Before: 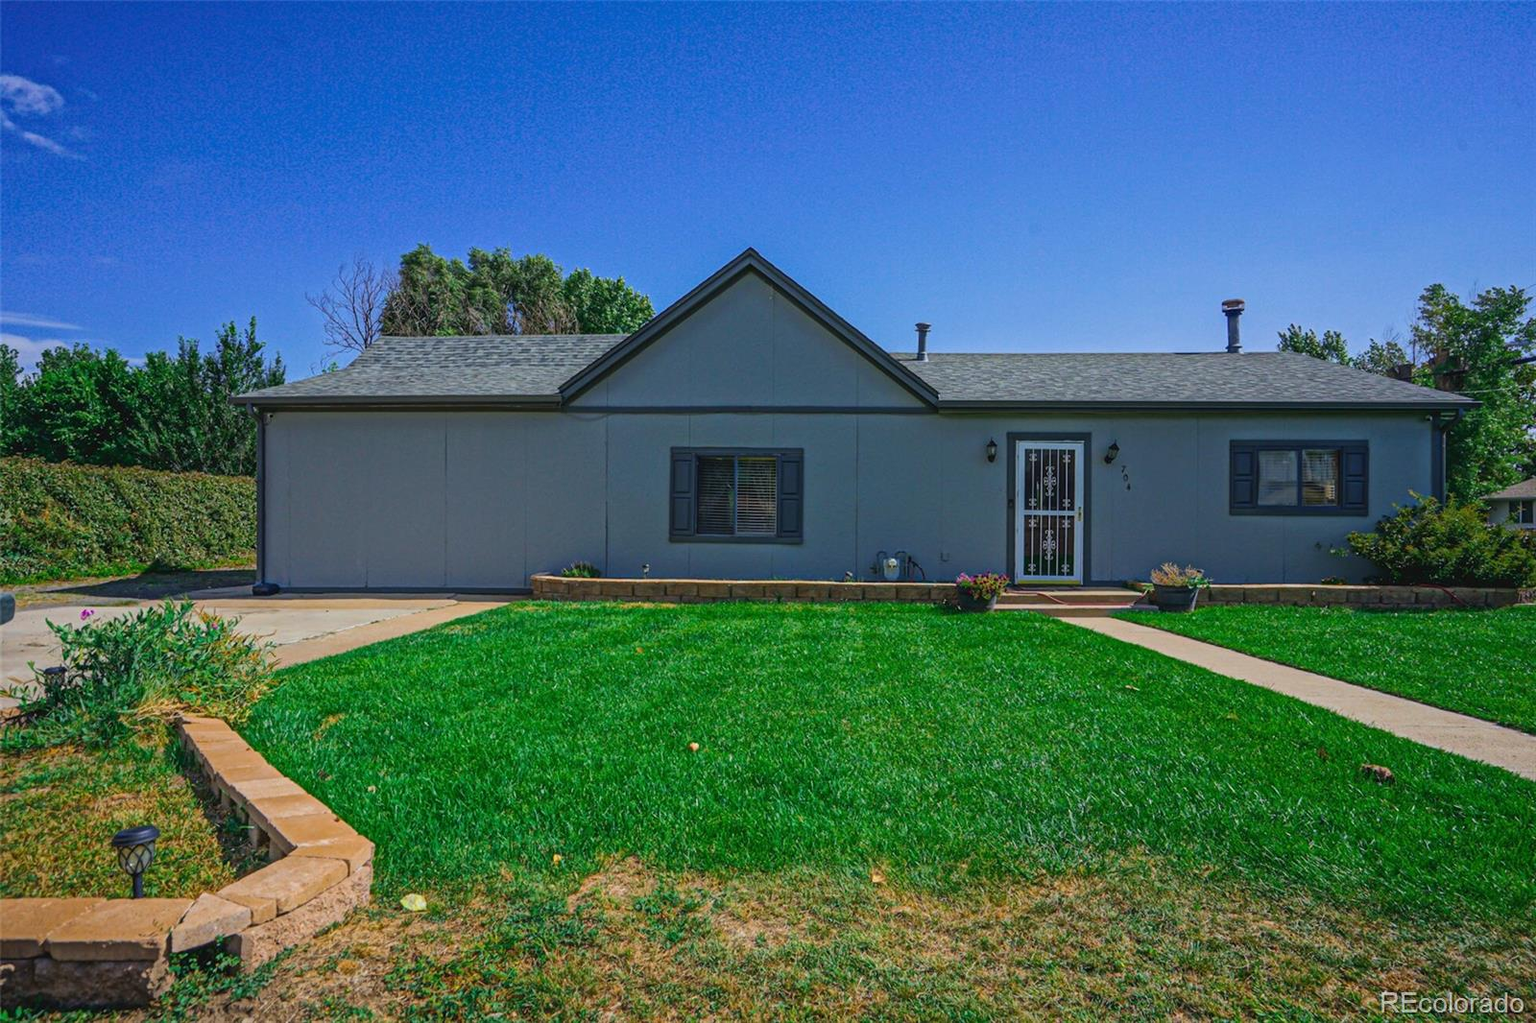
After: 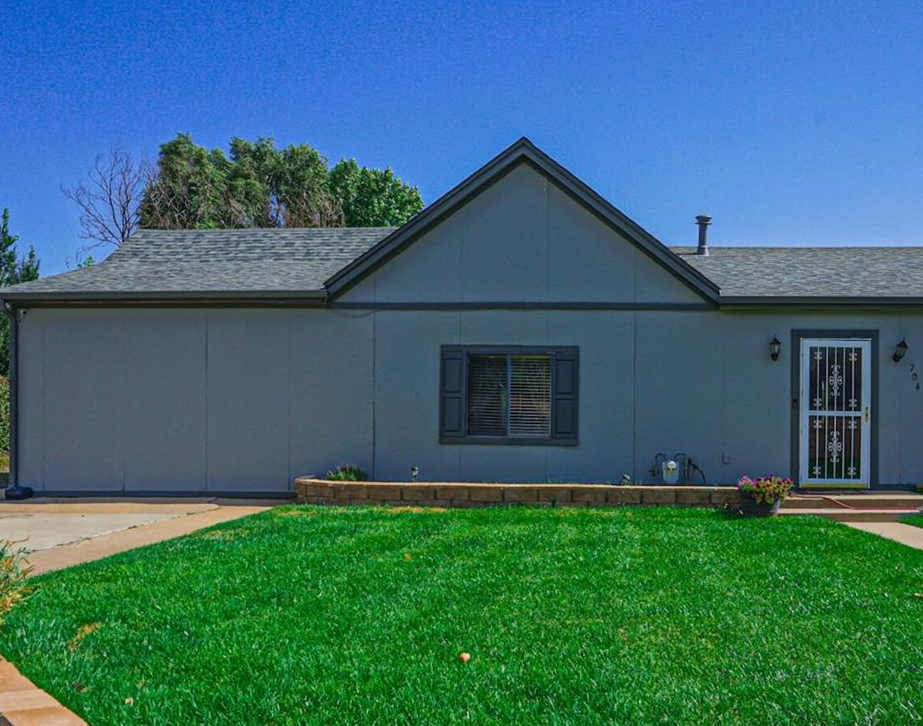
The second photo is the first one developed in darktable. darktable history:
crop: left 16.182%, top 11.396%, right 26.083%, bottom 20.416%
